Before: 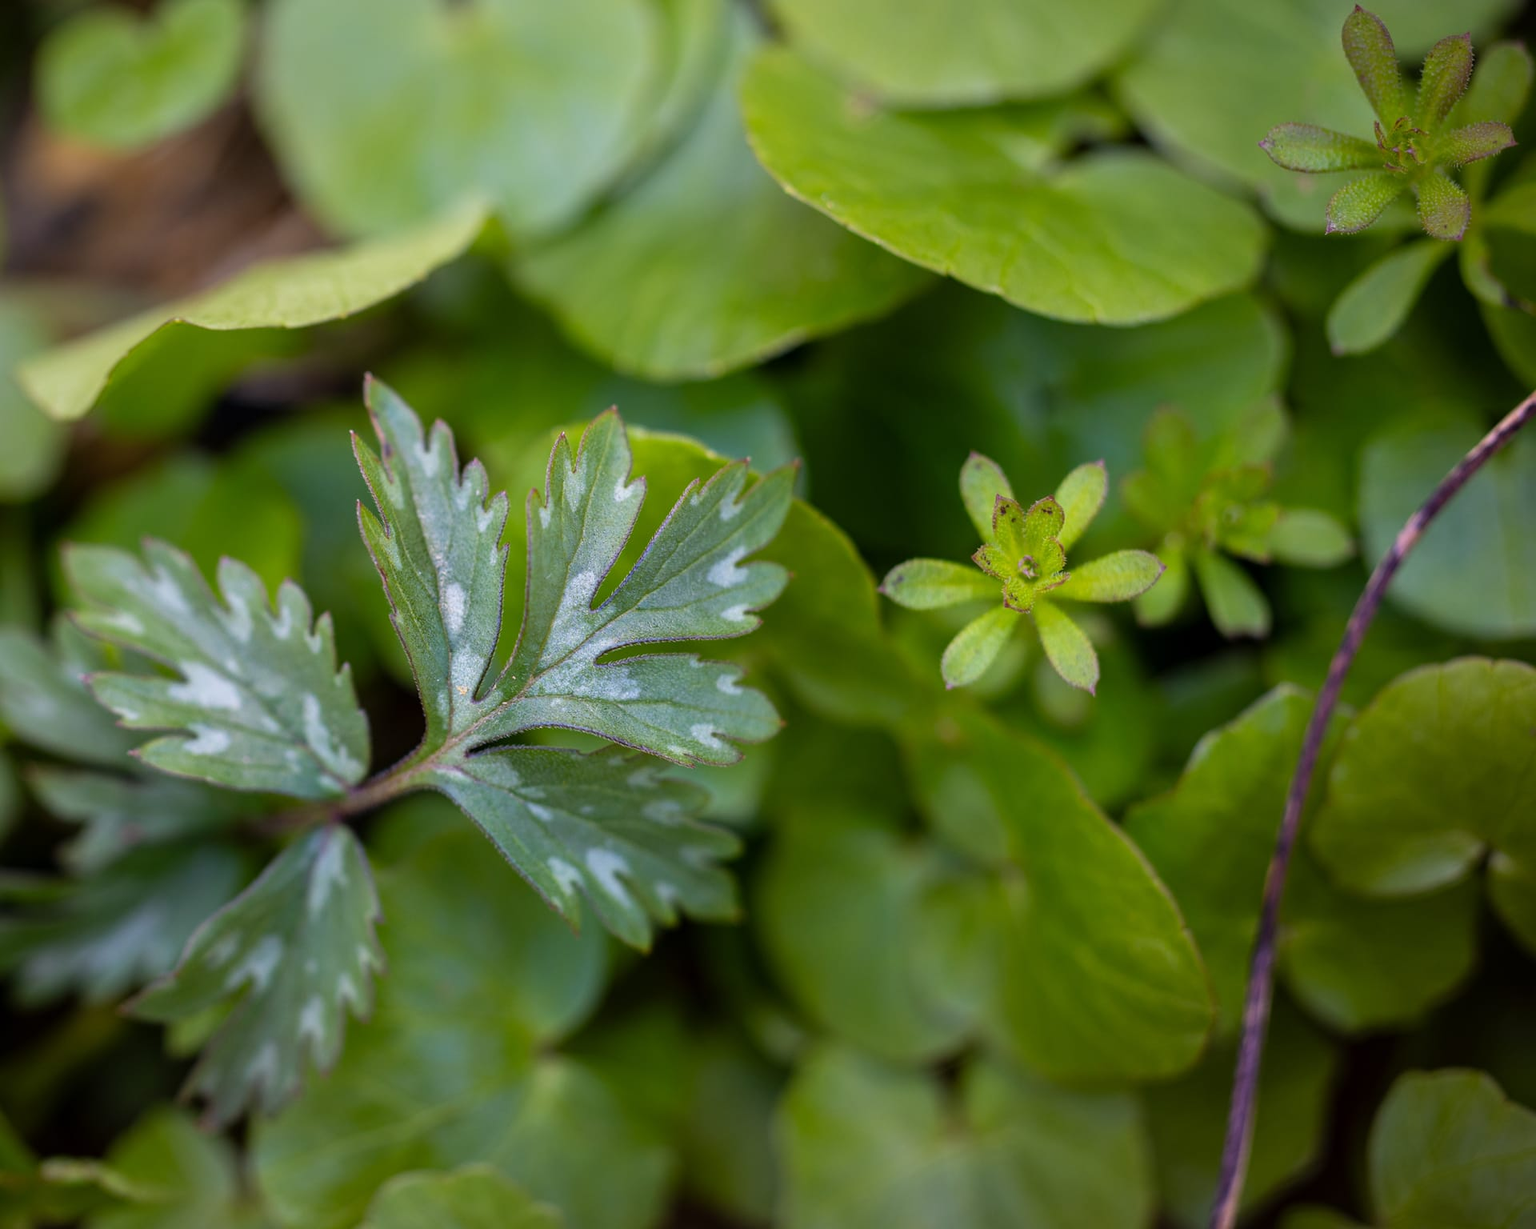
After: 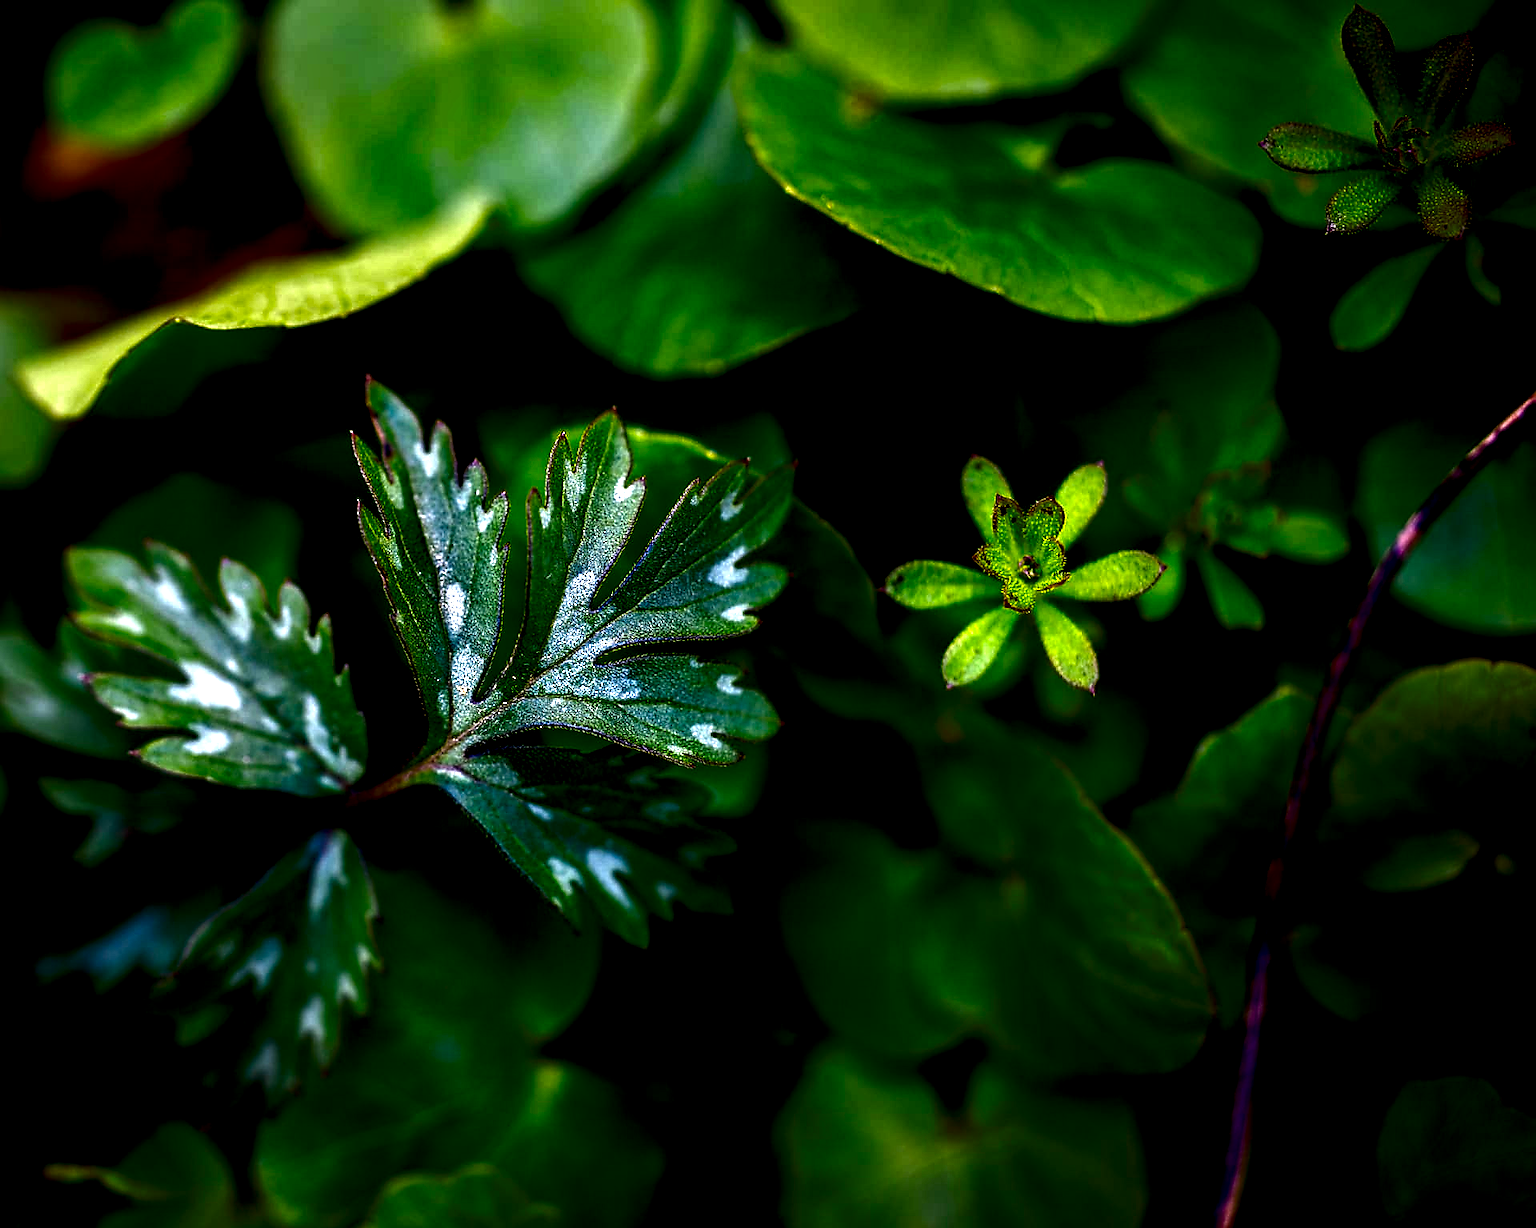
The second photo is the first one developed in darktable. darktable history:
sharpen: radius 1.4, amount 1.25, threshold 0.7
contrast brightness saturation: brightness -1, saturation 1
local contrast: highlights 115%, shadows 42%, detail 293%
